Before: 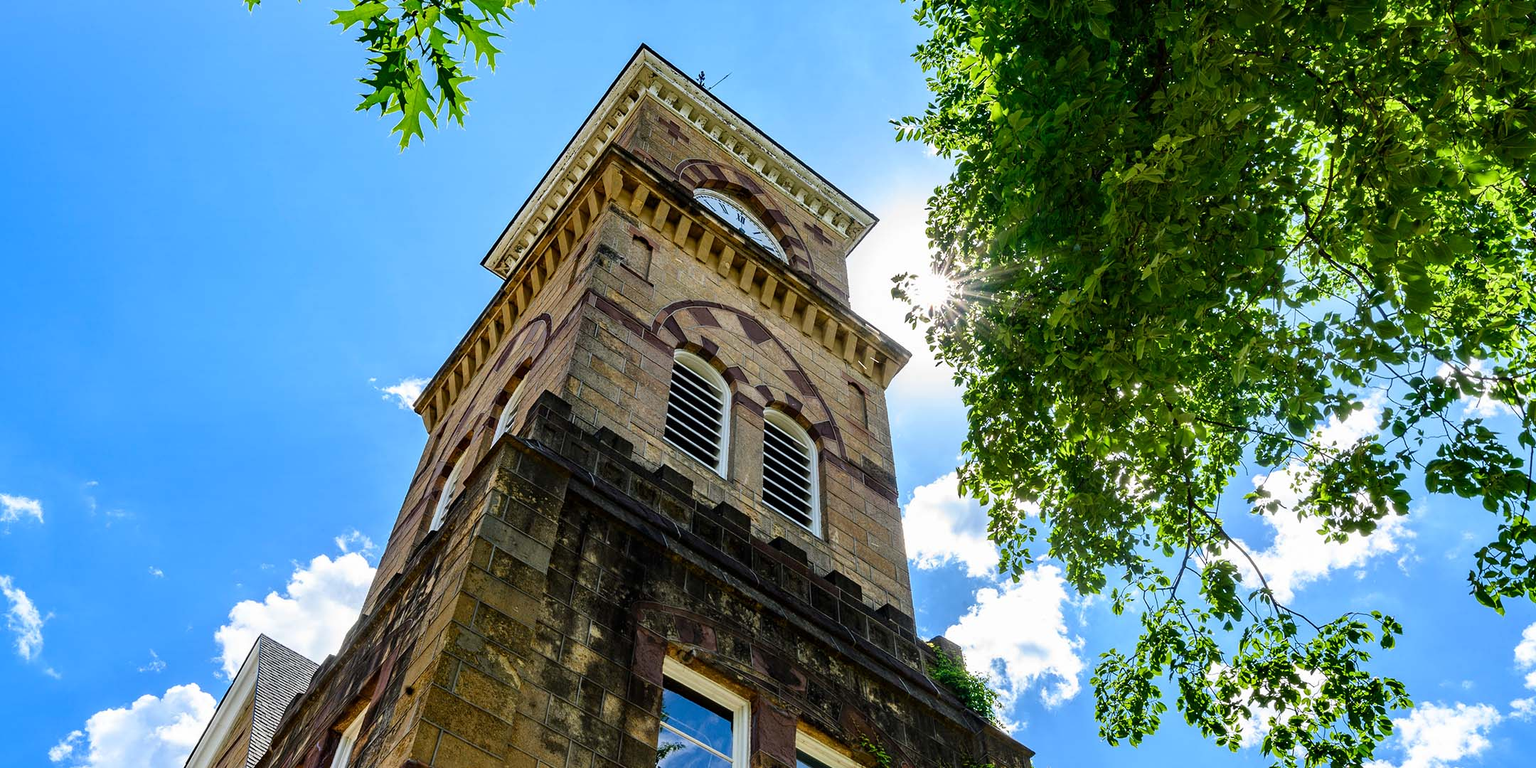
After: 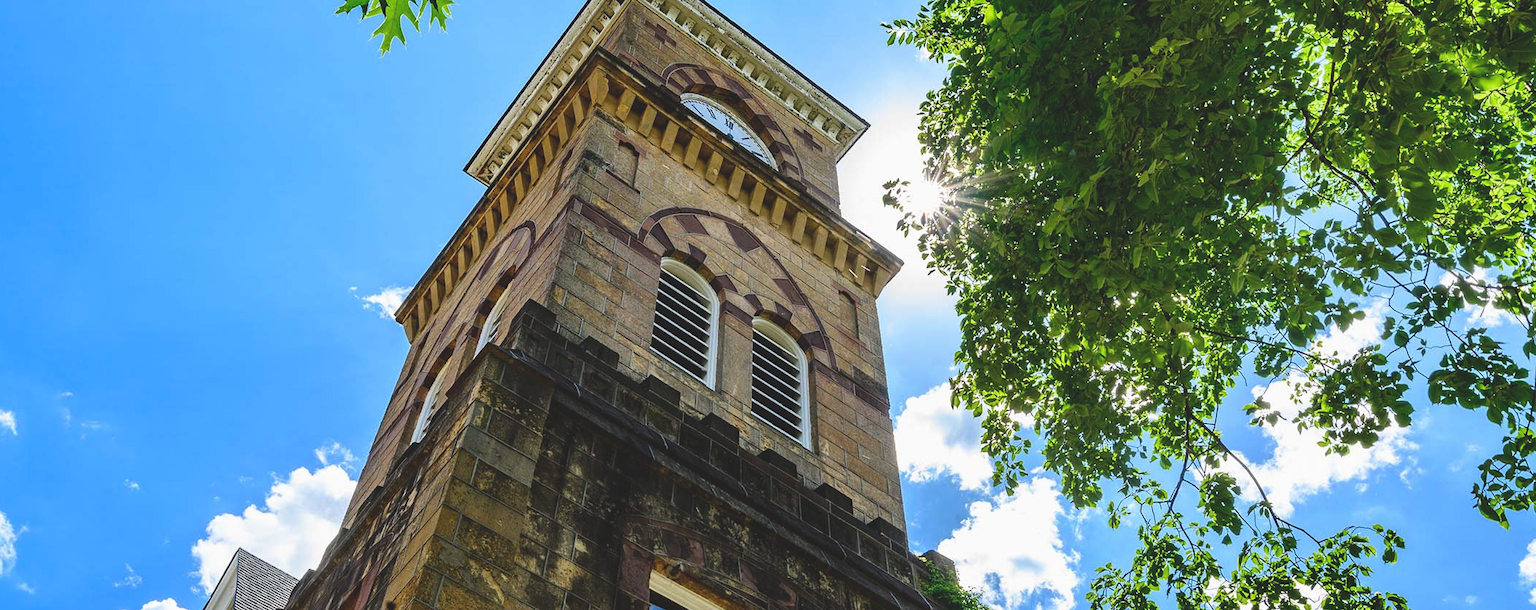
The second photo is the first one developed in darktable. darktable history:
crop and rotate: left 1.814%, top 12.818%, right 0.25%, bottom 9.225%
contrast brightness saturation: contrast -0.02, brightness -0.01, saturation 0.03
exposure: black level correction -0.015, compensate highlight preservation false
